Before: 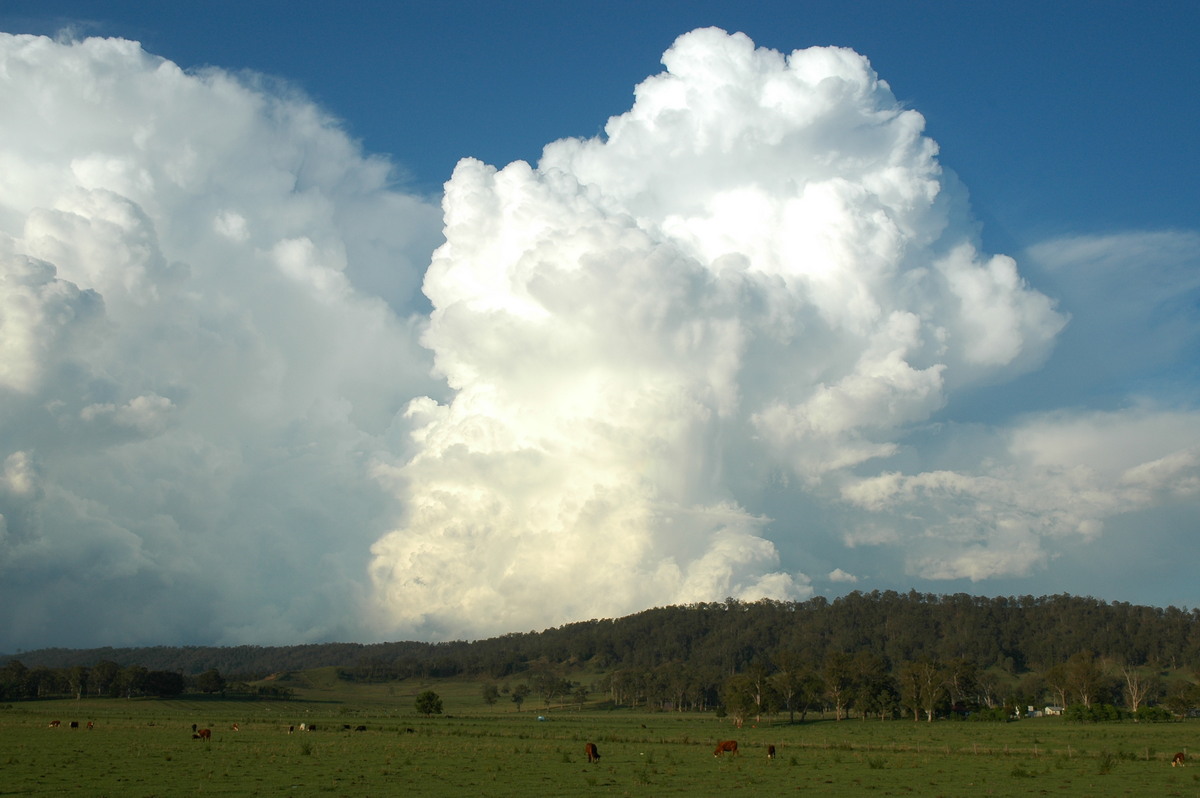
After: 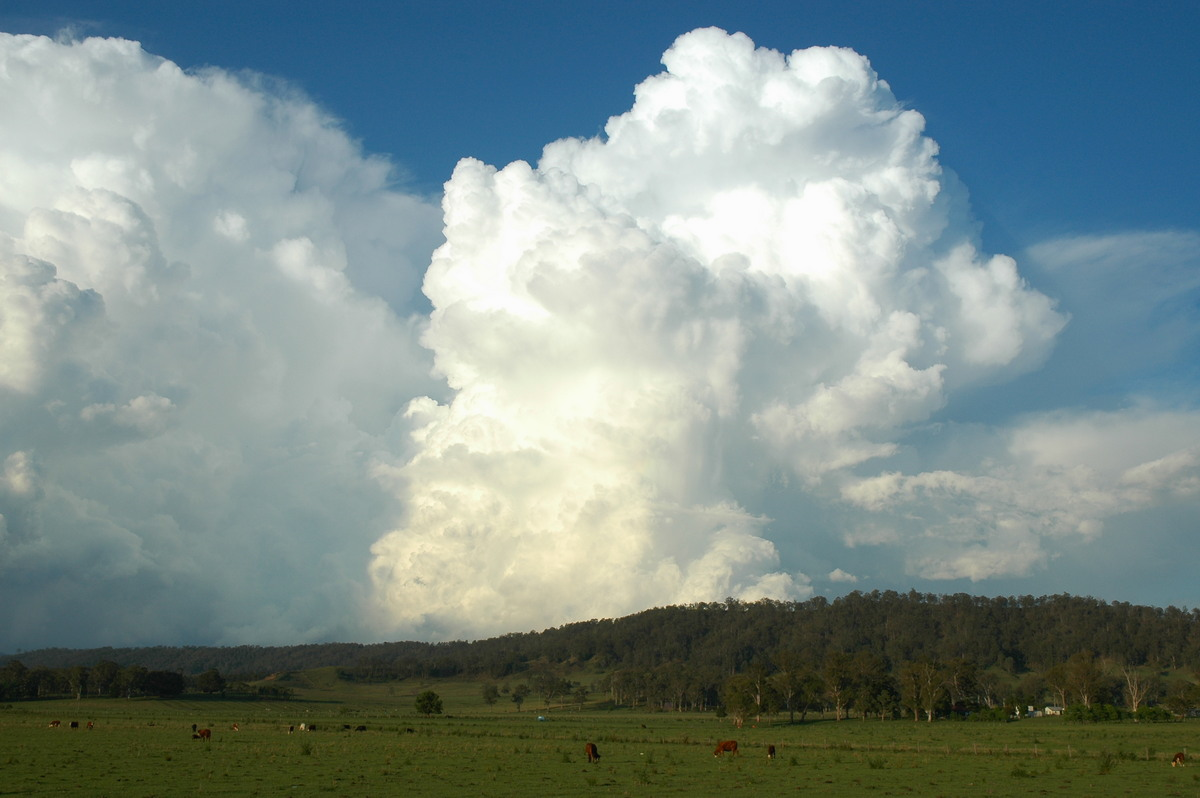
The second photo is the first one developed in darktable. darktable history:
contrast brightness saturation: contrast -0.018, brightness -0.006, saturation 0.029
